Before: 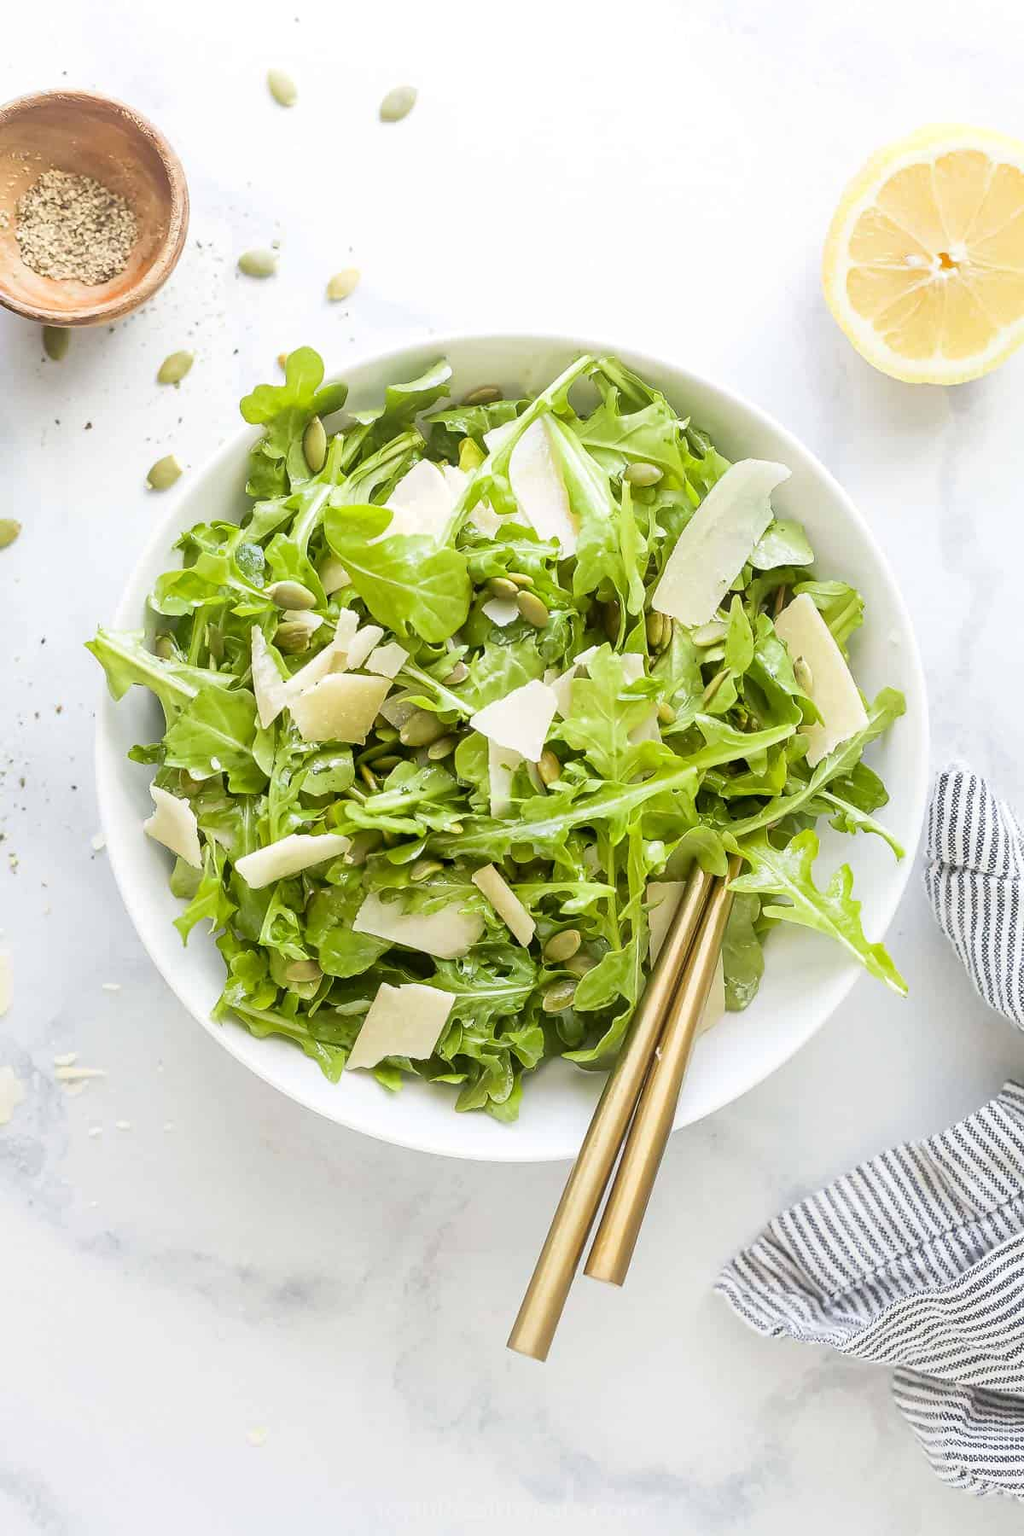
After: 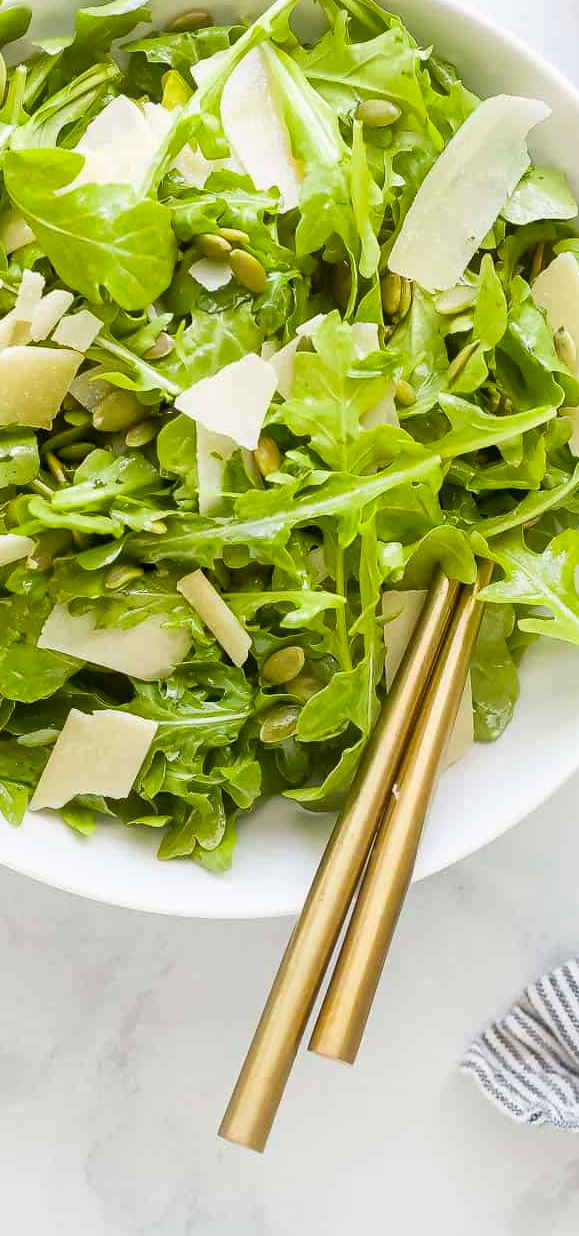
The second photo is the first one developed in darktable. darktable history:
crop: left 31.379%, top 24.658%, right 20.326%, bottom 6.628%
color balance rgb: linear chroma grading › shadows -8%, linear chroma grading › global chroma 10%, perceptual saturation grading › global saturation 2%, perceptual saturation grading › highlights -2%, perceptual saturation grading › mid-tones 4%, perceptual saturation grading › shadows 8%, perceptual brilliance grading › global brilliance 2%, perceptual brilliance grading › highlights -4%, global vibrance 16%, saturation formula JzAzBz (2021)
